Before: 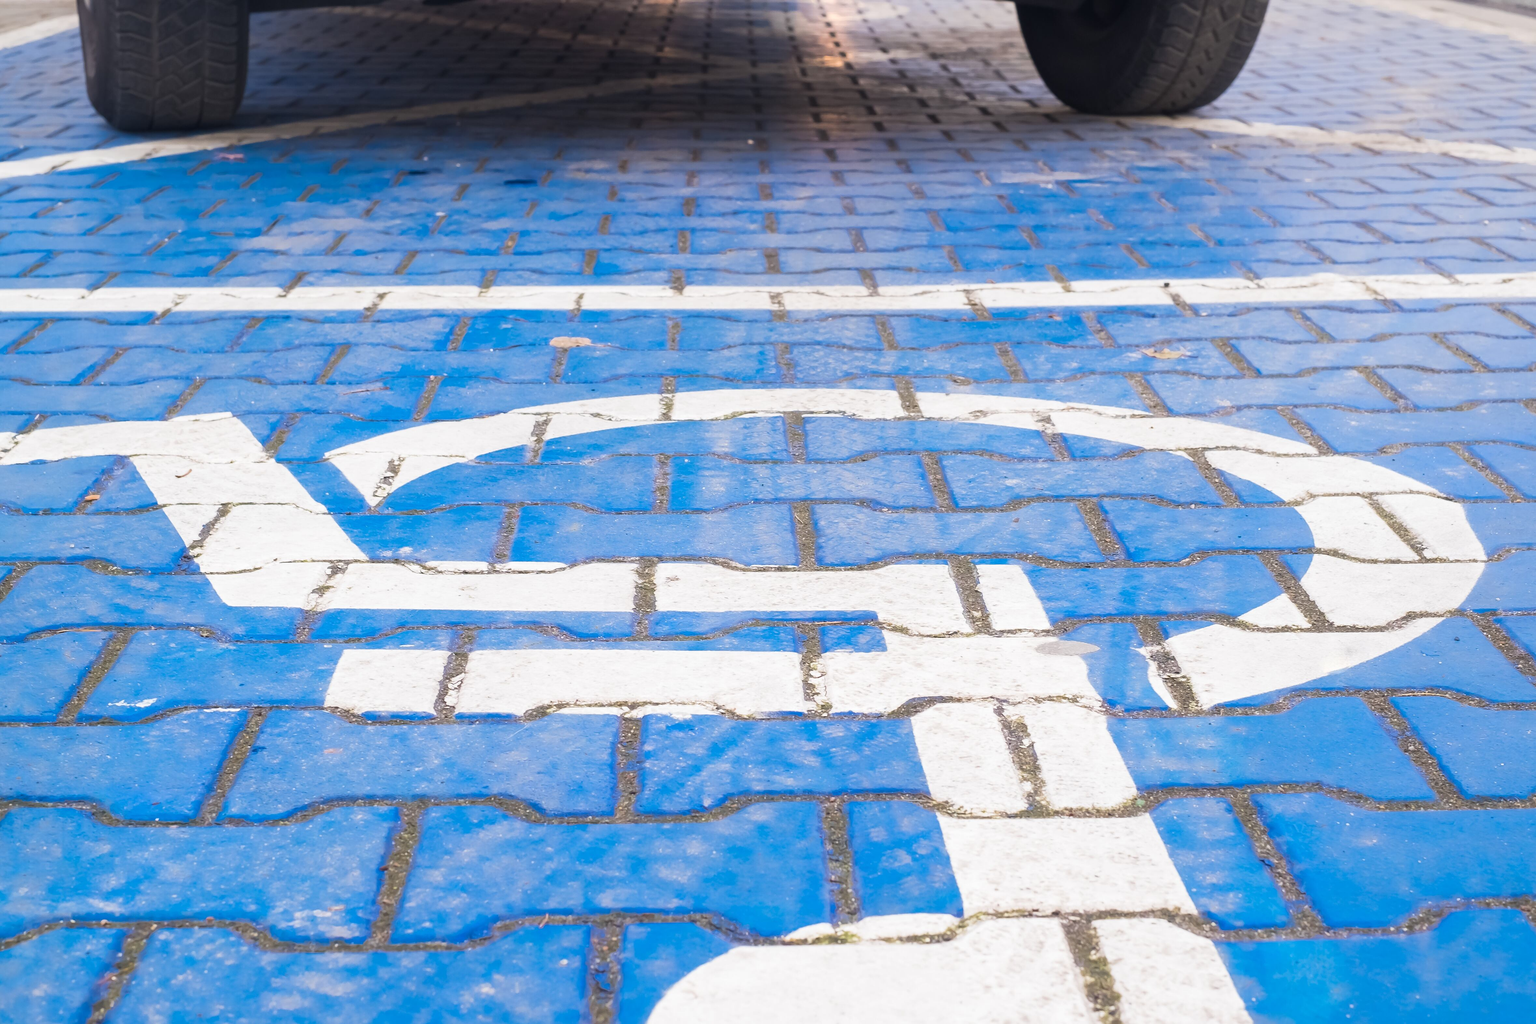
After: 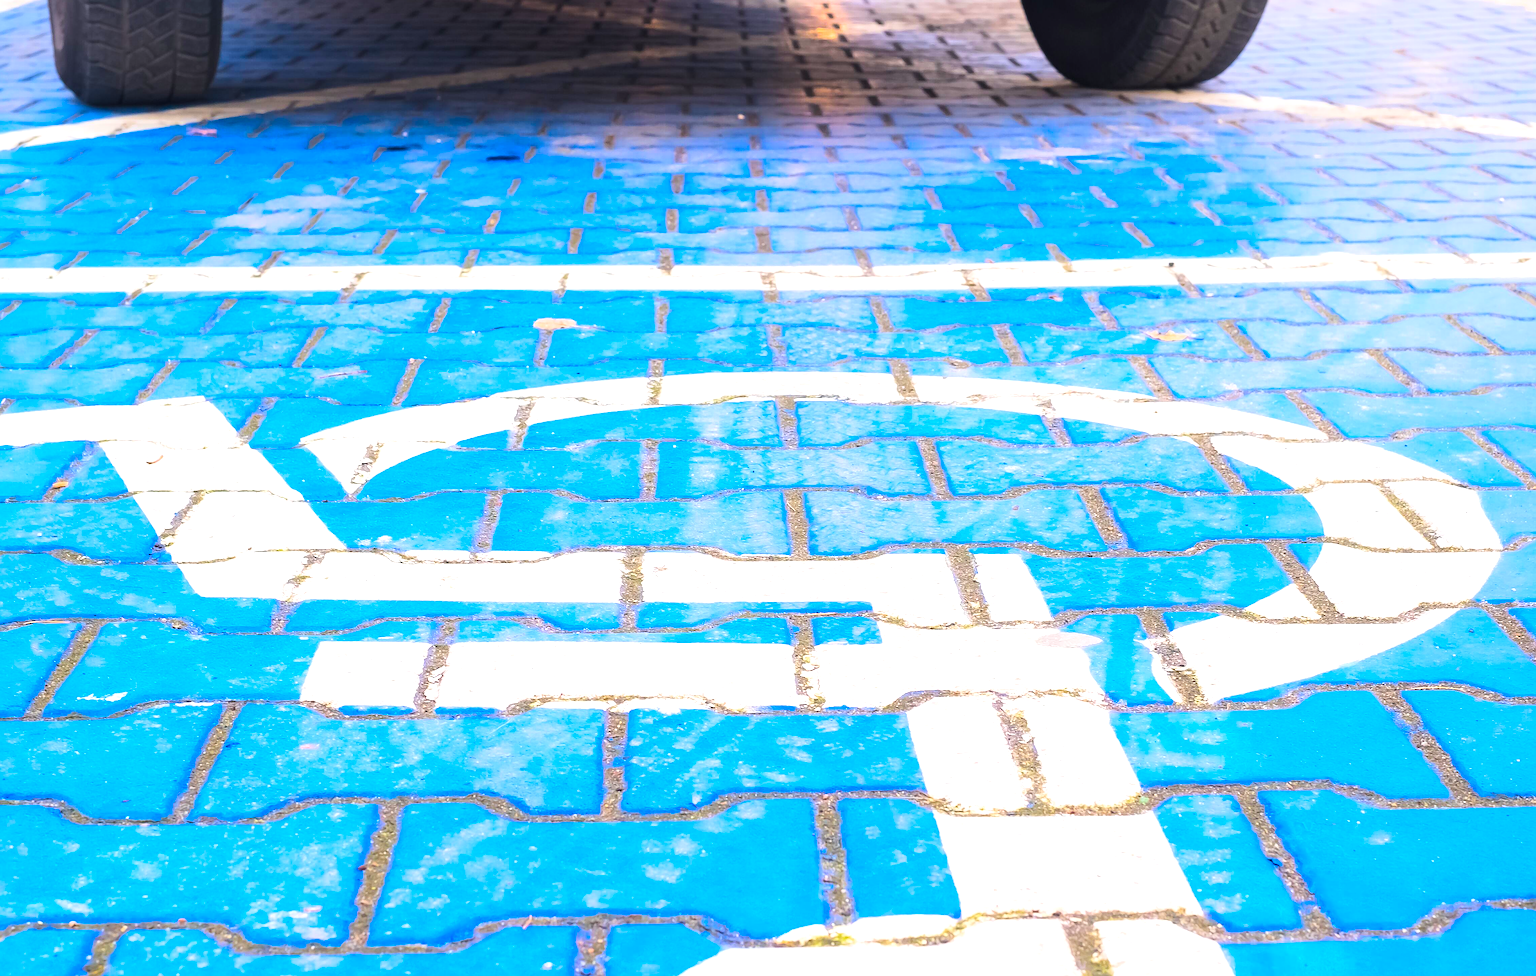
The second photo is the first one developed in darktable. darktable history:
tone curve: curves: ch0 [(0, 0) (0.071, 0.047) (0.266, 0.26) (0.483, 0.554) (0.753, 0.811) (1, 0.983)]; ch1 [(0, 0) (0.346, 0.307) (0.408, 0.387) (0.463, 0.465) (0.482, 0.493) (0.502, 0.5) (0.517, 0.502) (0.55, 0.548) (0.597, 0.61) (0.651, 0.698) (1, 1)]; ch2 [(0, 0) (0.346, 0.34) (0.434, 0.46) (0.485, 0.494) (0.5, 0.494) (0.517, 0.506) (0.526, 0.545) (0.583, 0.61) (0.625, 0.659) (1, 1)], color space Lab, linked channels, preserve colors none
exposure: exposure 0.61 EV, compensate highlight preservation false
crop: left 2.232%, top 2.867%, right 1.036%, bottom 4.895%
sharpen: on, module defaults
color balance rgb: linear chroma grading › global chroma 23.07%, perceptual saturation grading › global saturation 30.078%
